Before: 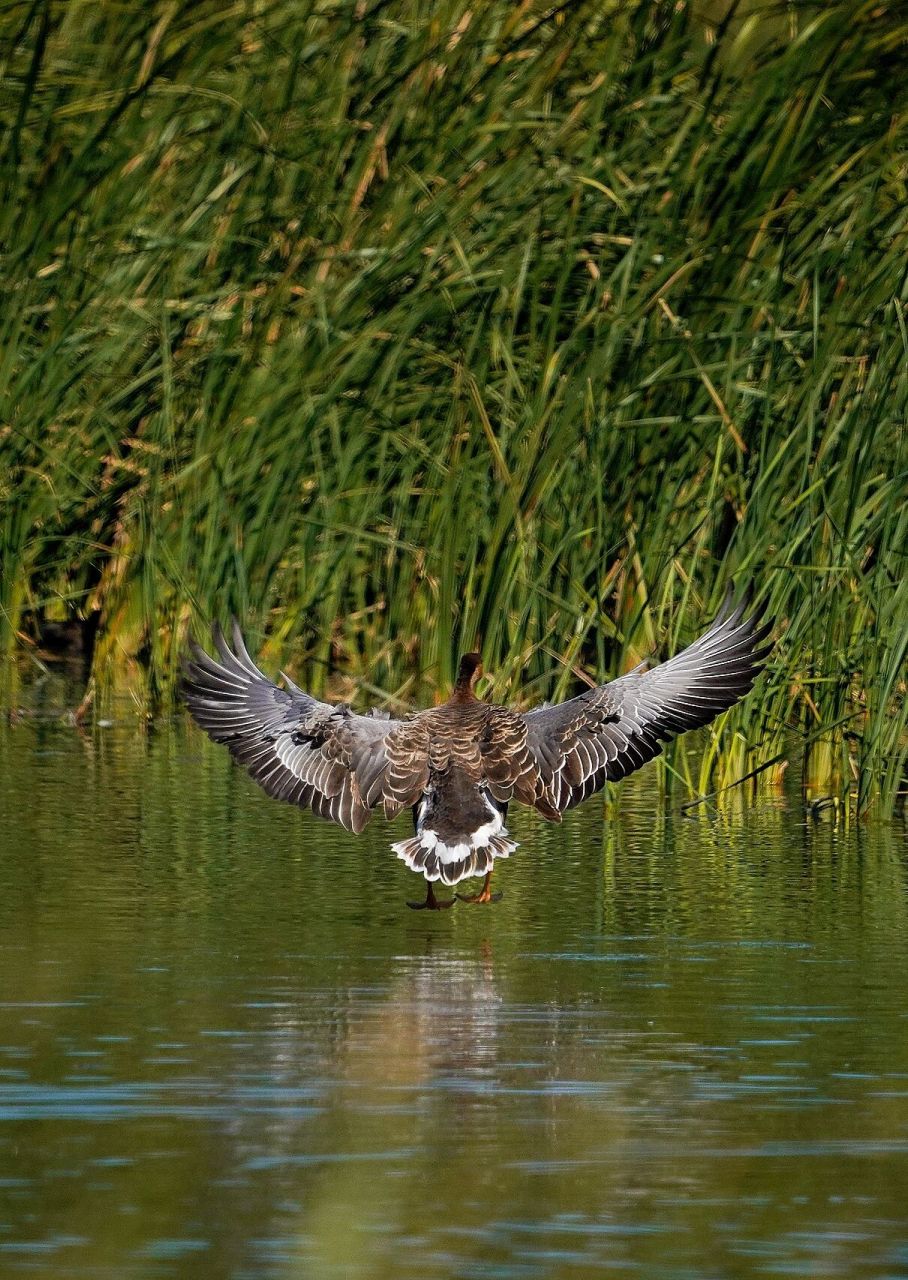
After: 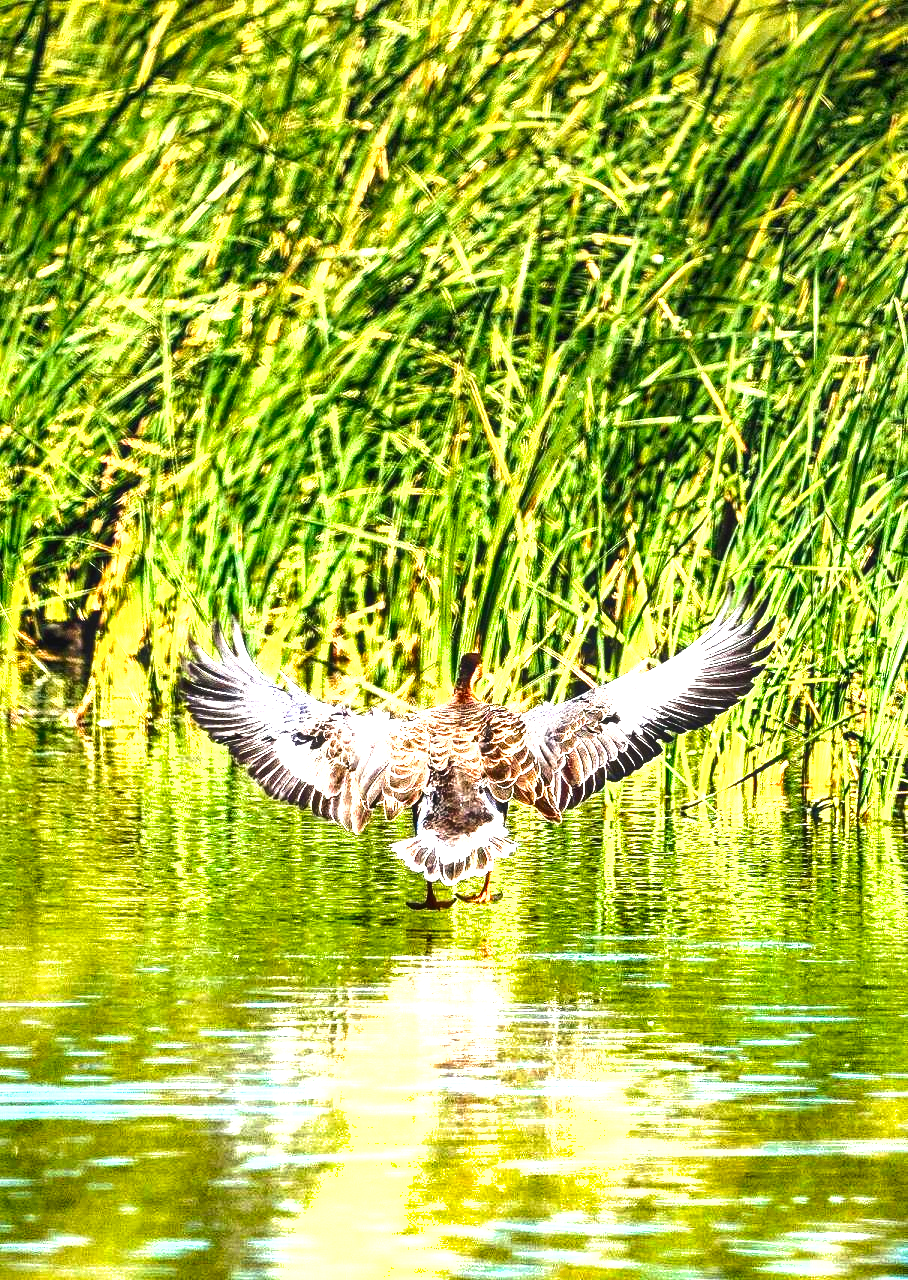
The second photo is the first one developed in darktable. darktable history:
exposure: black level correction 0, exposure 1.2 EV, compensate highlight preservation false
local contrast: on, module defaults
levels: levels [0, 0.281, 0.562]
shadows and highlights: radius 264.75, soften with gaussian
